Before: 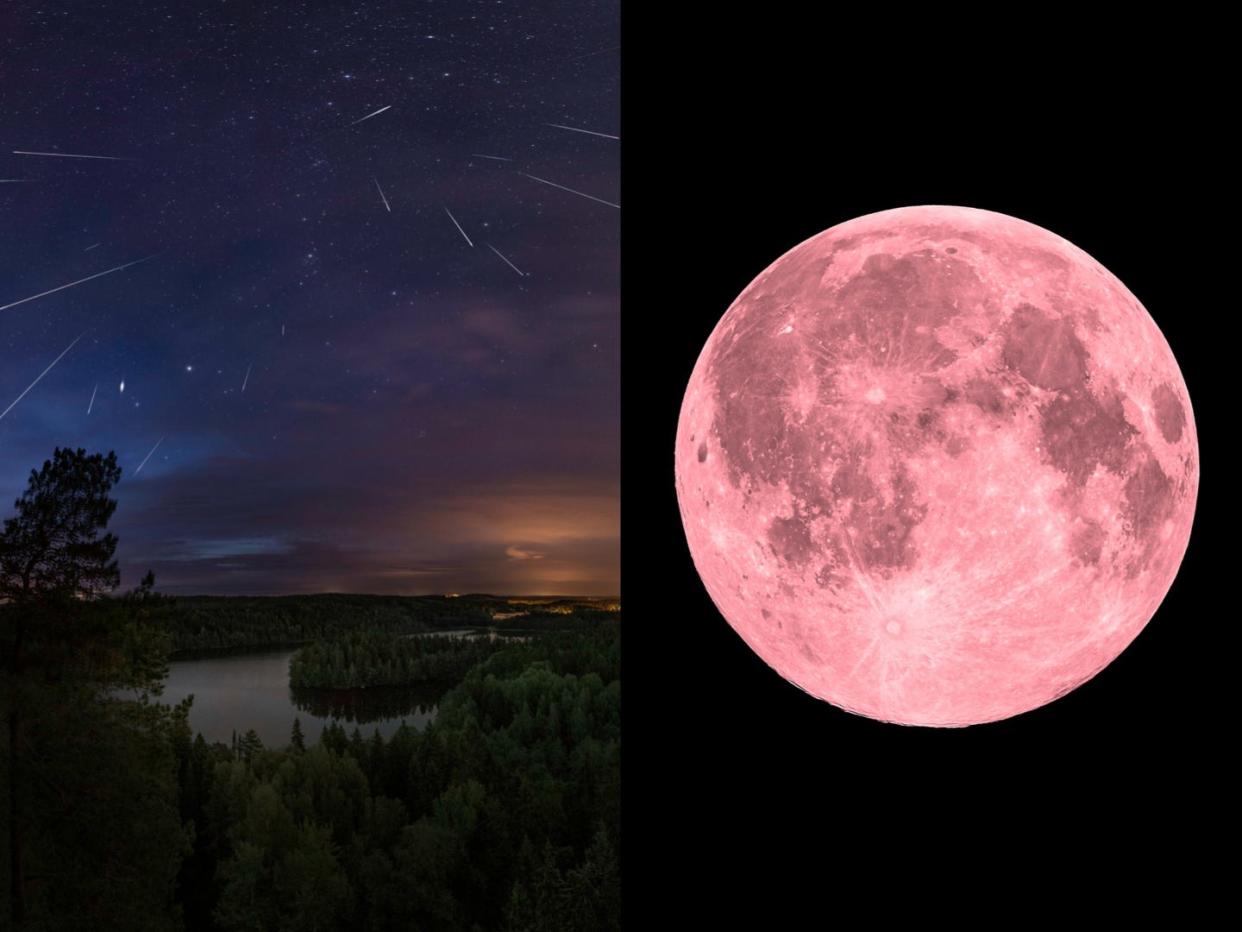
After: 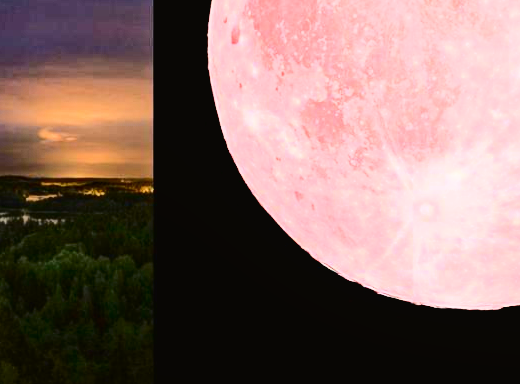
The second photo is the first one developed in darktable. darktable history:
tone curve: curves: ch0 [(0, 0.019) (0.078, 0.058) (0.223, 0.217) (0.424, 0.553) (0.631, 0.764) (0.816, 0.932) (1, 1)]; ch1 [(0, 0) (0.262, 0.227) (0.417, 0.386) (0.469, 0.467) (0.502, 0.503) (0.544, 0.548) (0.57, 0.579) (0.608, 0.62) (0.65, 0.68) (0.994, 0.987)]; ch2 [(0, 0) (0.262, 0.188) (0.5, 0.504) (0.553, 0.592) (0.599, 0.653) (1, 1)], color space Lab, independent channels, preserve colors none
shadows and highlights: shadows -23.35, highlights 44.54, soften with gaussian
crop: left 37.606%, top 44.93%, right 20.494%, bottom 13.806%
base curve: curves: ch0 [(0, 0) (0.025, 0.046) (0.112, 0.277) (0.467, 0.74) (0.814, 0.929) (1, 0.942)]
haze removal: compatibility mode true, adaptive false
